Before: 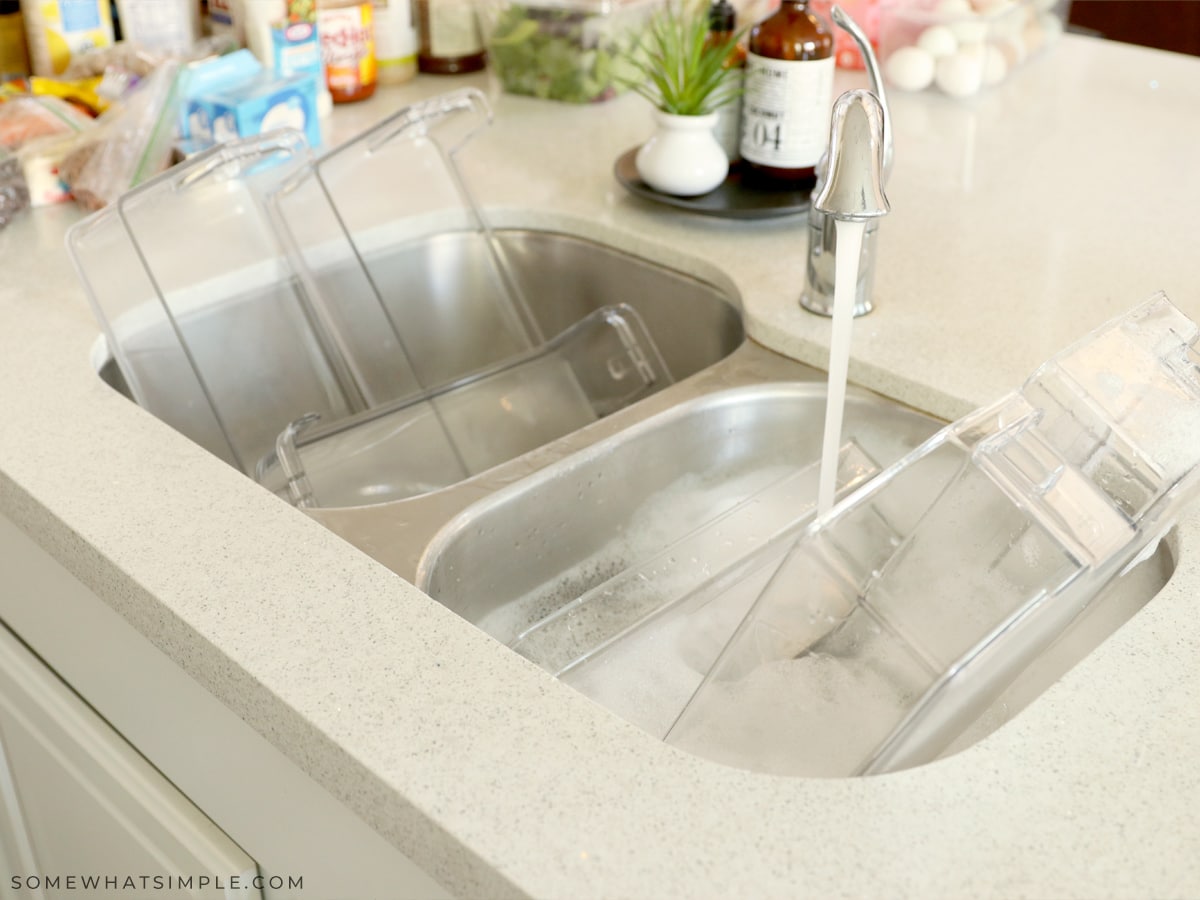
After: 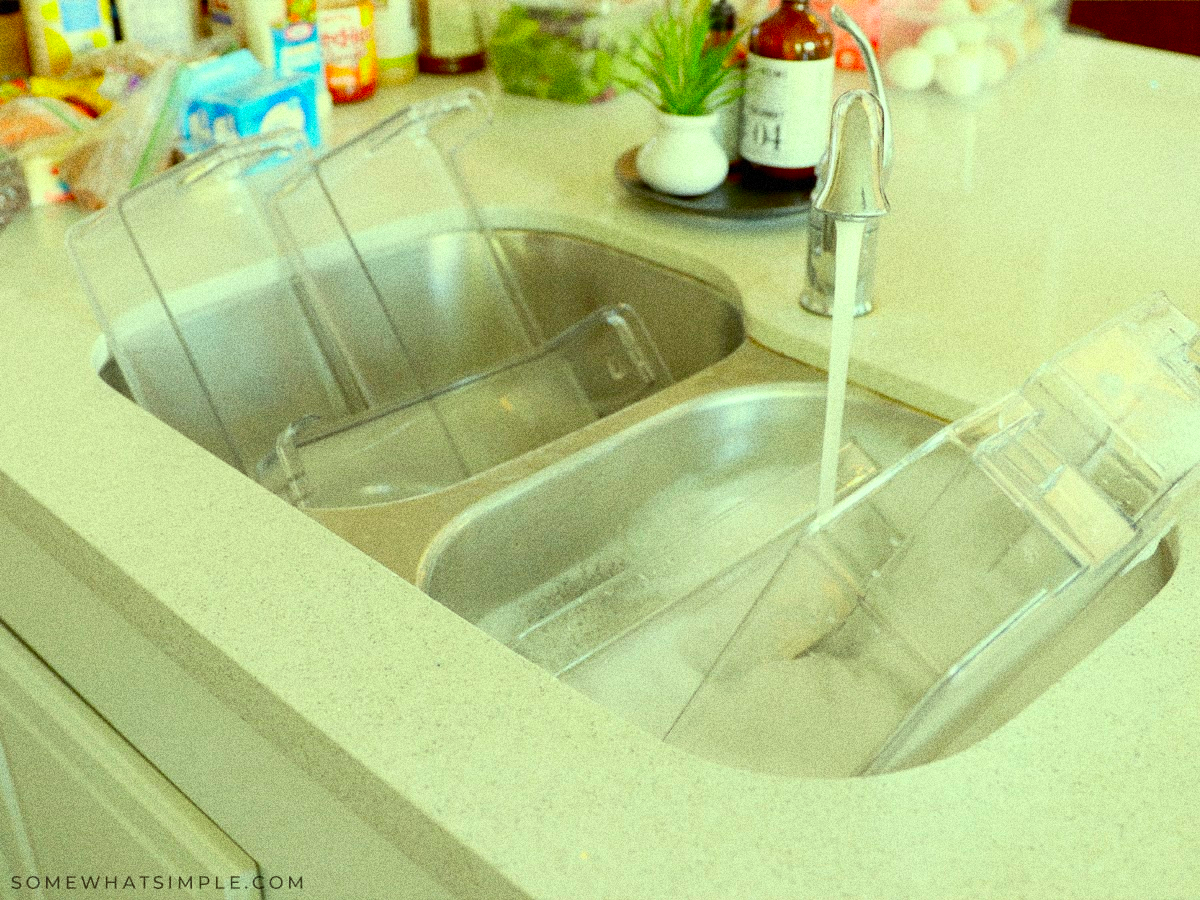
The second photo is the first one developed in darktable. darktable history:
color correction: highlights a* -10.77, highlights b* 9.8, saturation 1.72
grain: coarseness 14.49 ISO, strength 48.04%, mid-tones bias 35%
